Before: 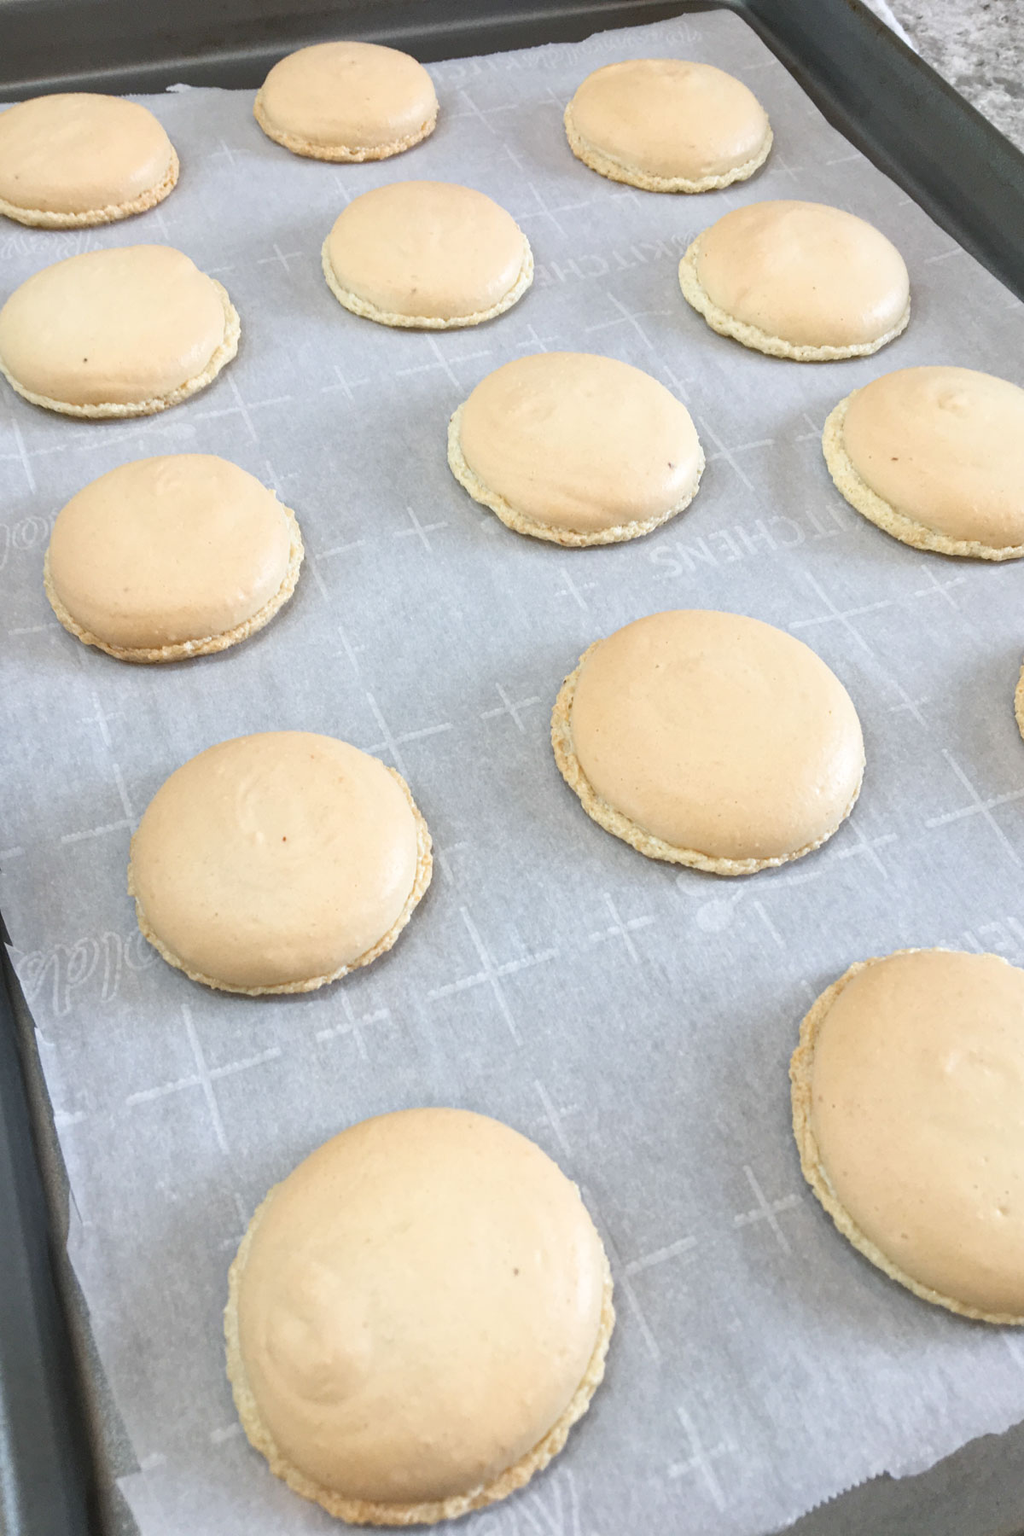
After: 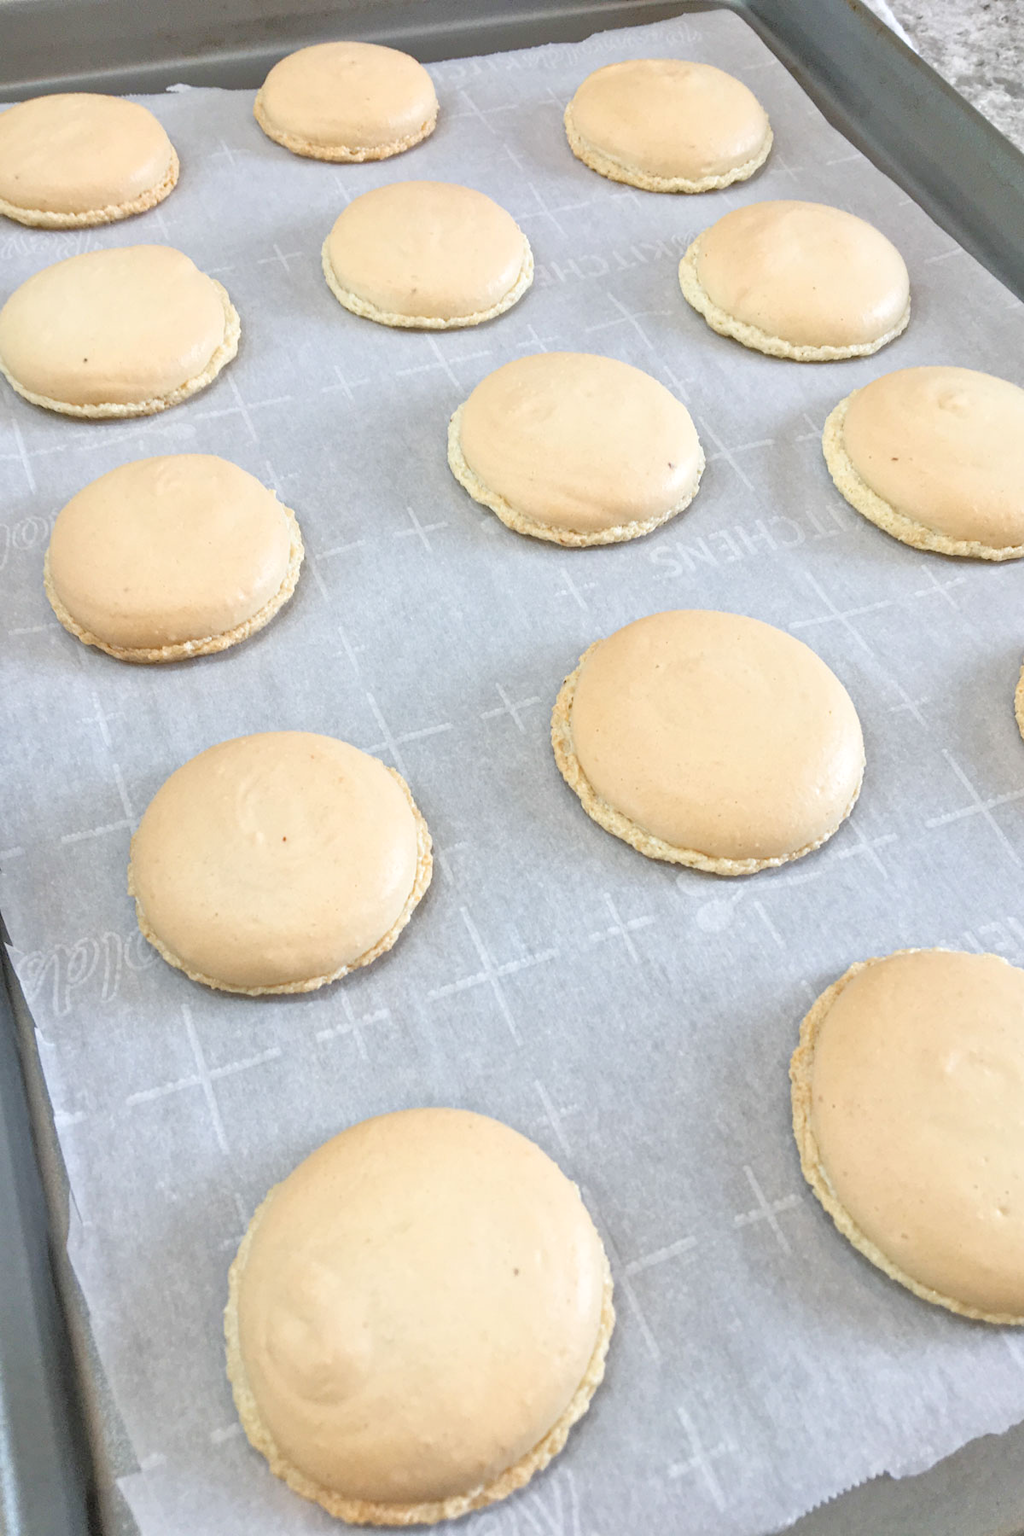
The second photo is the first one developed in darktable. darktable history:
tone equalizer: -7 EV 0.15 EV, -6 EV 0.6 EV, -5 EV 1.15 EV, -4 EV 1.33 EV, -3 EV 1.15 EV, -2 EV 0.6 EV, -1 EV 0.15 EV, mask exposure compensation -0.5 EV
rgb curve: curves: ch0 [(0, 0) (0.136, 0.078) (0.262, 0.245) (0.414, 0.42) (1, 1)], compensate middle gray true, preserve colors basic power
